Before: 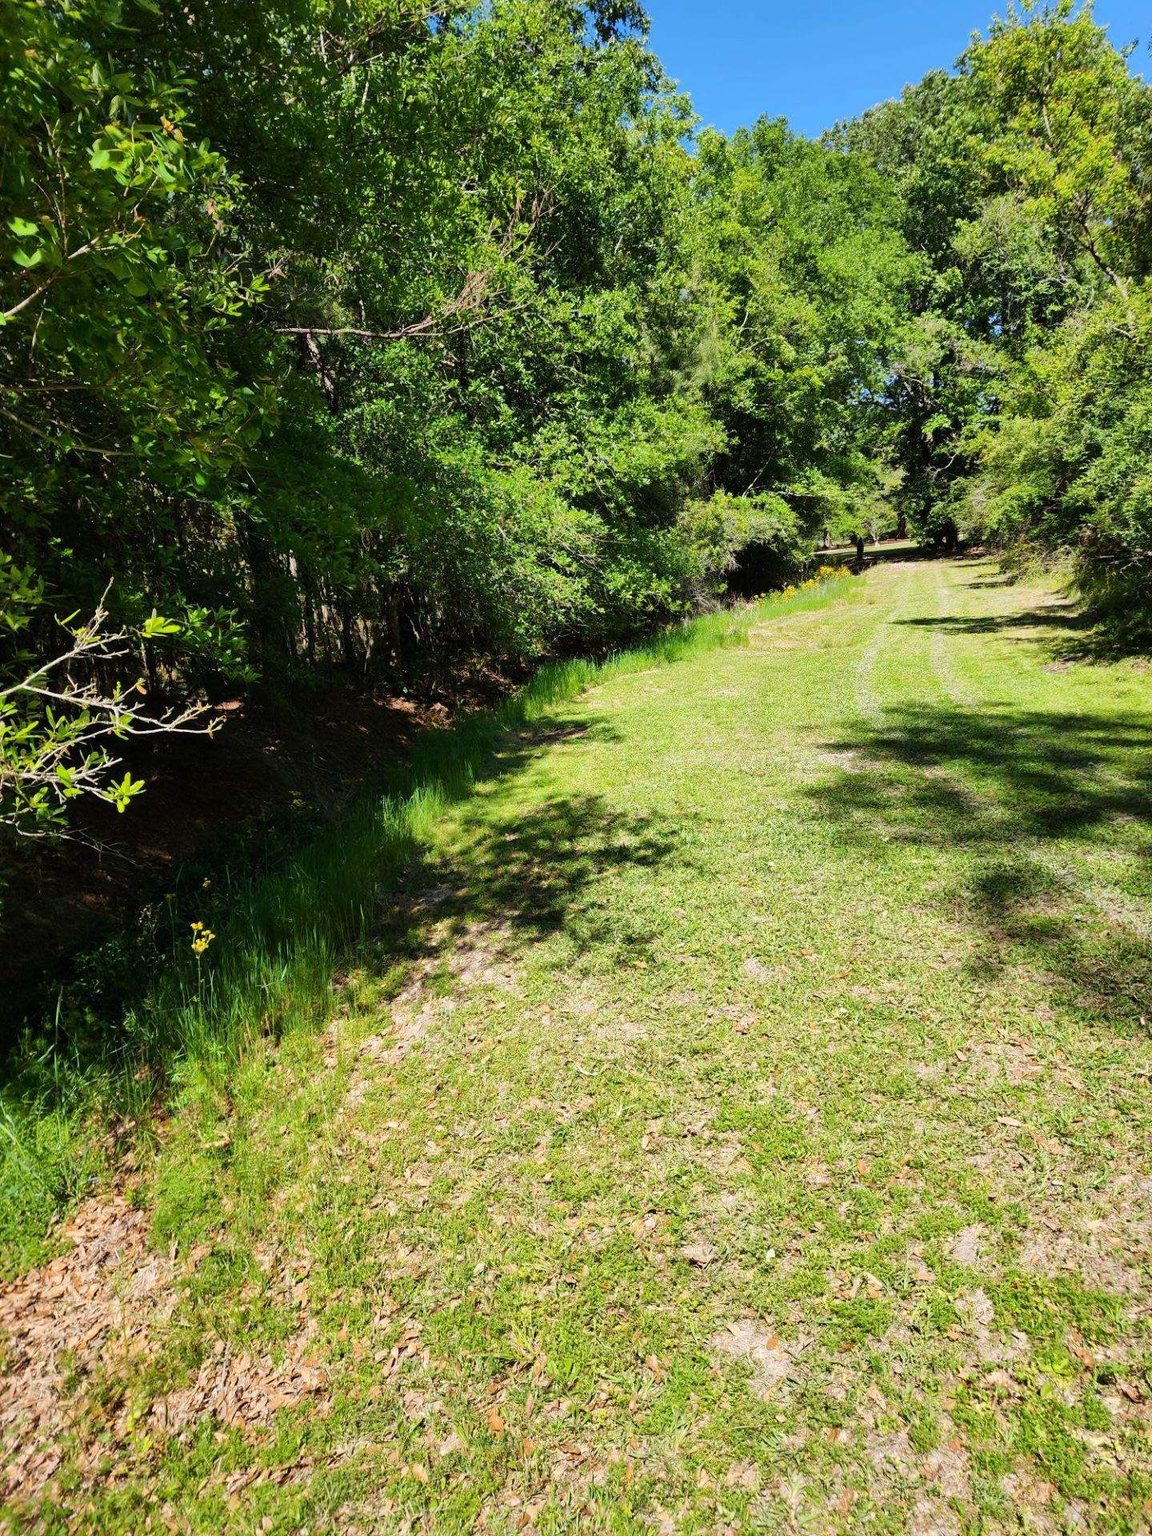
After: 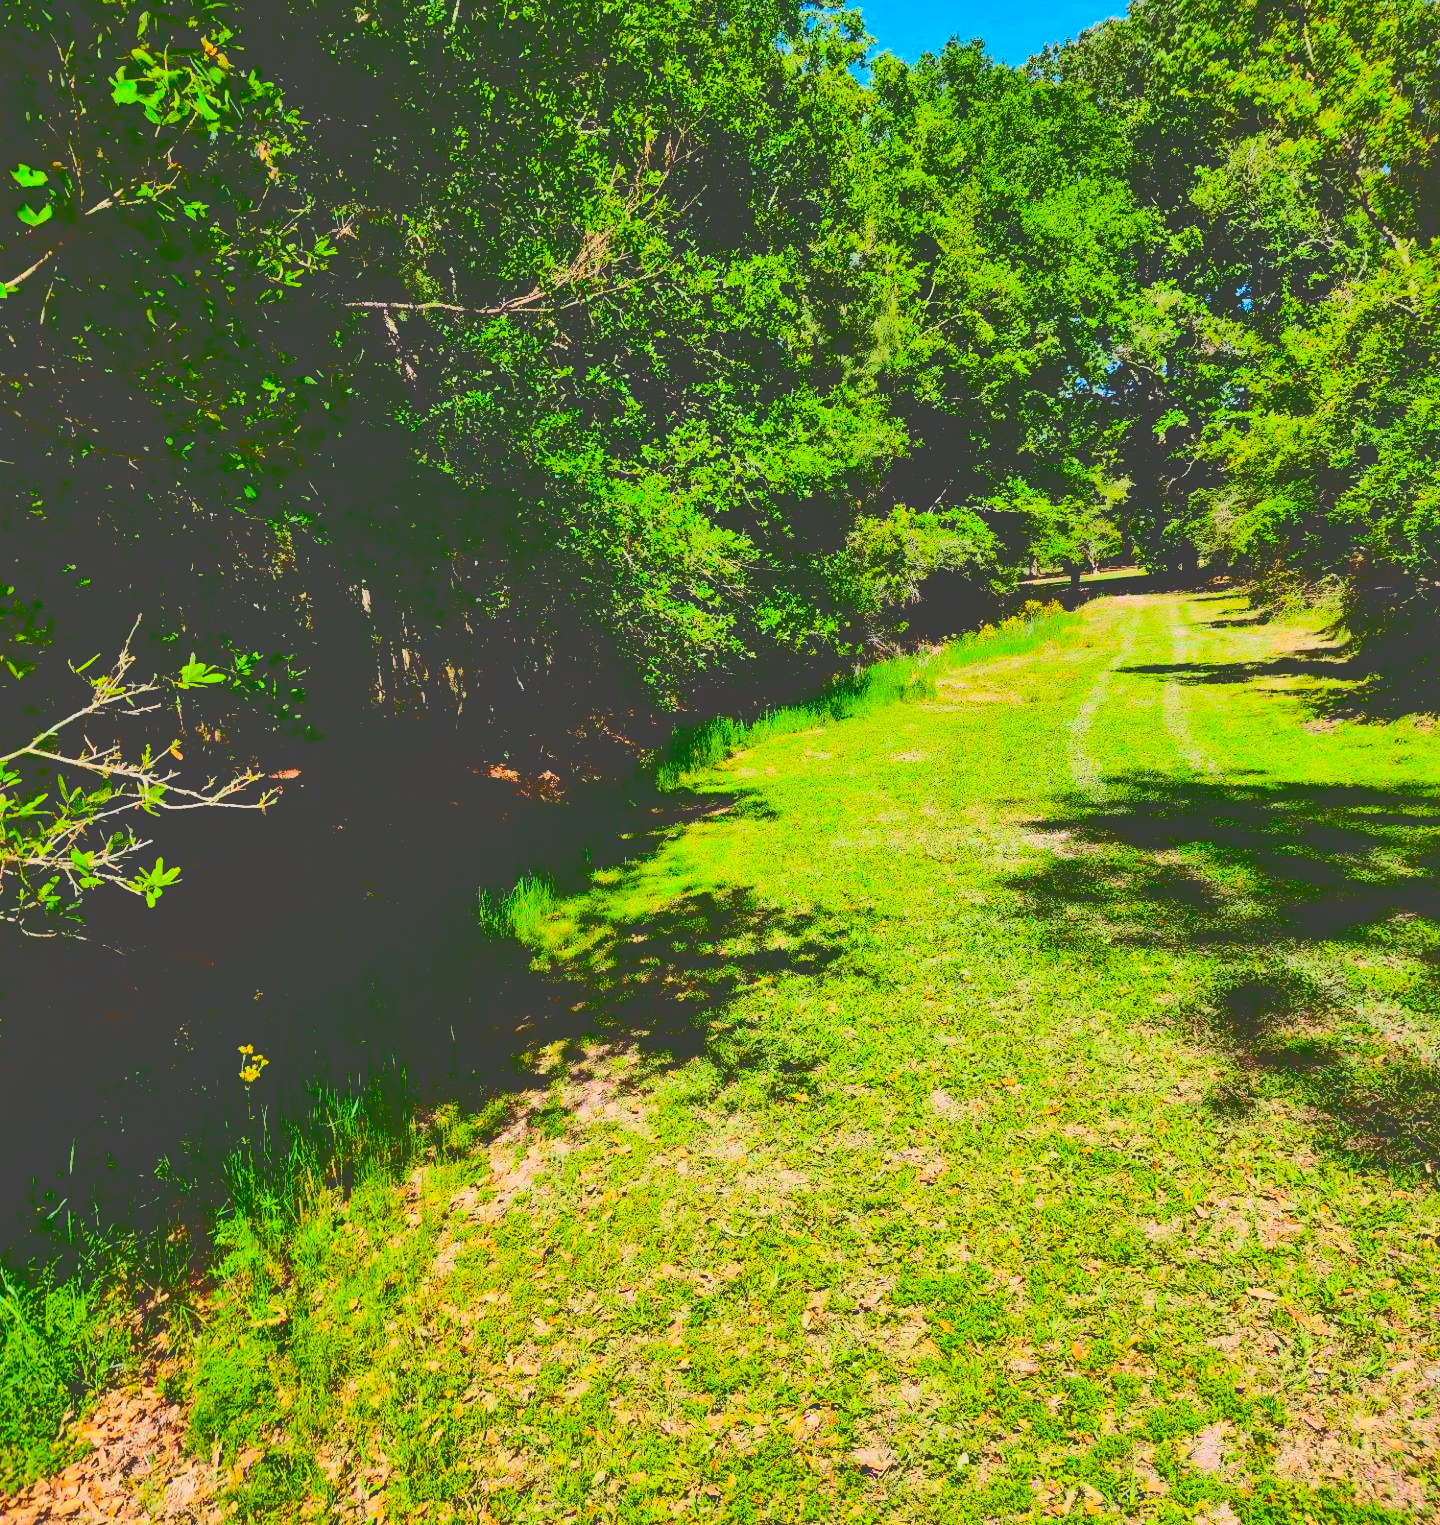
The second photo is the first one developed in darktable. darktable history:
tone curve: curves: ch0 [(0, 0.211) (0.15, 0.25) (1, 0.953)], color space Lab, independent channels, preserve colors none
exposure: black level correction -0.086, compensate exposure bias true, compensate highlight preservation false
haze removal: compatibility mode true, adaptive false
crop and rotate: top 5.656%, bottom 14.891%
contrast brightness saturation: contrast 0.751, brightness -0.996, saturation 0.983
shadows and highlights: on, module defaults
